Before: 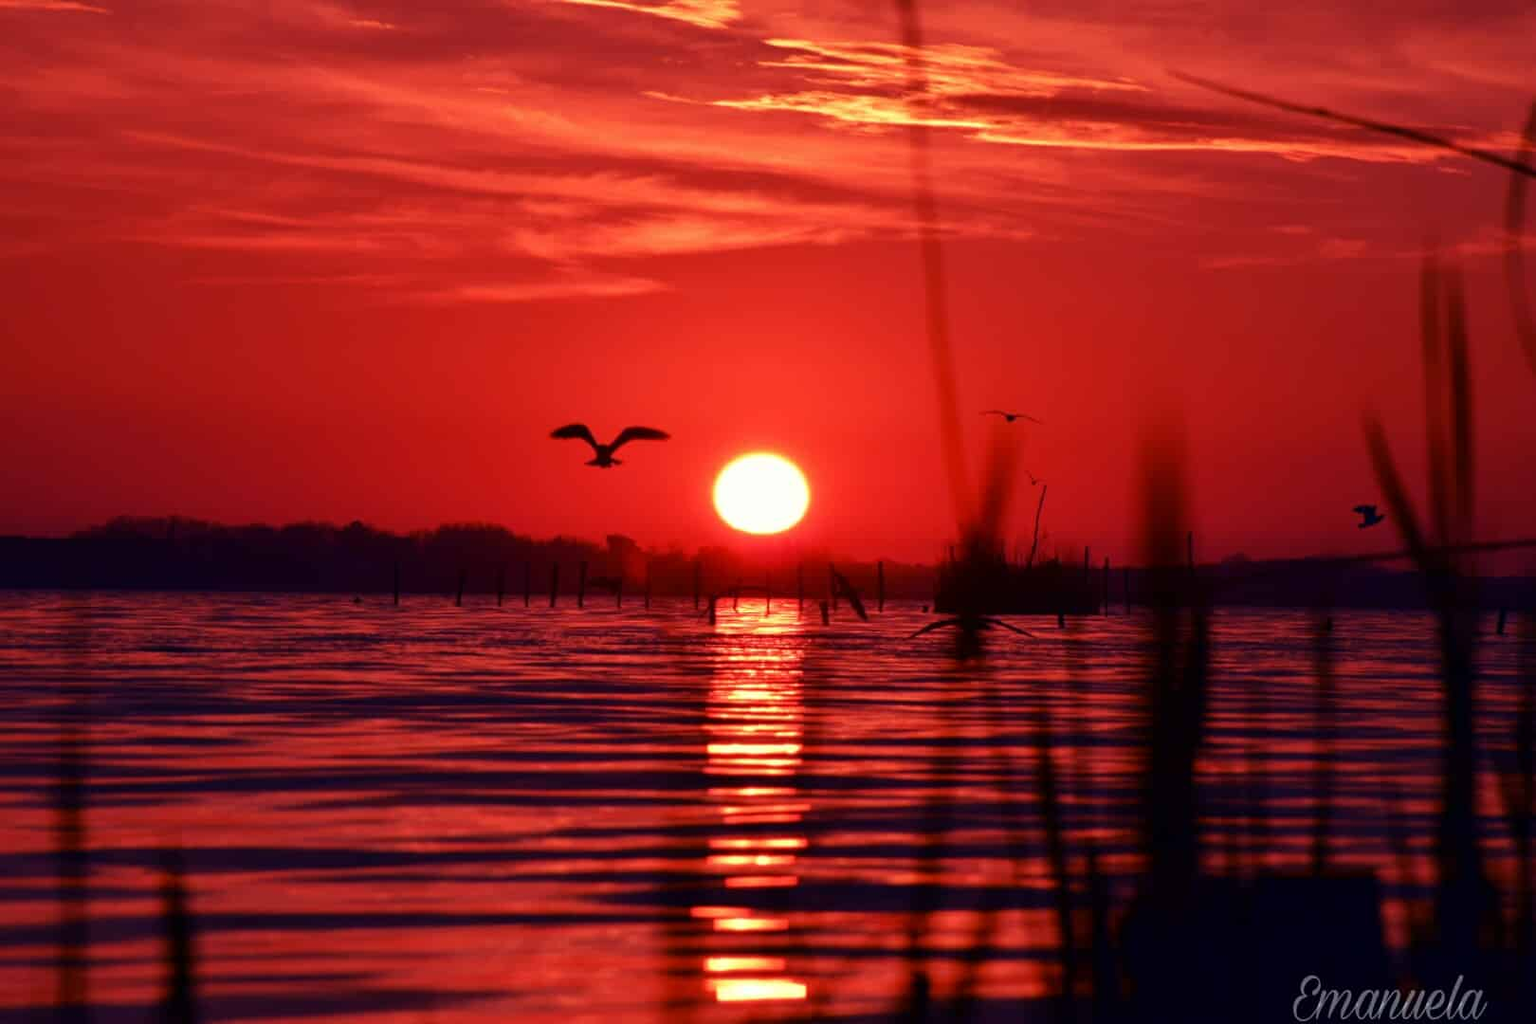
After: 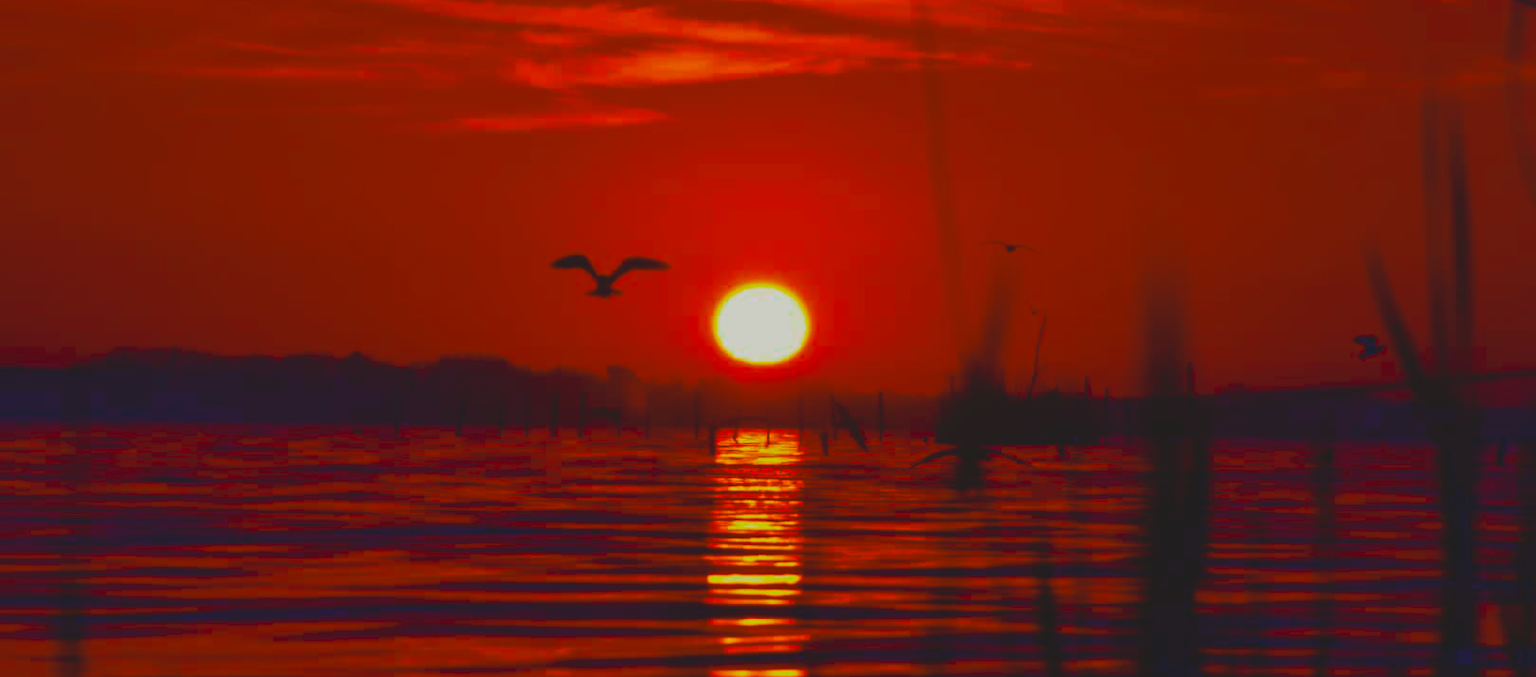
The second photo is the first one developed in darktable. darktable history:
contrast brightness saturation: contrast -0.273
crop: top 16.591%, bottom 16.708%
tone curve: curves: ch0 [(0, 0) (0.003, 0.002) (0.011, 0.009) (0.025, 0.021) (0.044, 0.037) (0.069, 0.058) (0.1, 0.084) (0.136, 0.114) (0.177, 0.149) (0.224, 0.188) (0.277, 0.232) (0.335, 0.281) (0.399, 0.341) (0.468, 0.416) (0.543, 0.496) (0.623, 0.574) (0.709, 0.659) (0.801, 0.754) (0.898, 0.876) (1, 1)]
color balance rgb: shadows lift › luminance -9.212%, linear chroma grading › shadows 17.432%, linear chroma grading › highlights 61.561%, linear chroma grading › global chroma 49.565%, perceptual saturation grading › global saturation 21.129%, perceptual saturation grading › highlights -19.704%, perceptual saturation grading › shadows 29.475%, global vibrance 16.463%, saturation formula JzAzBz (2021)
